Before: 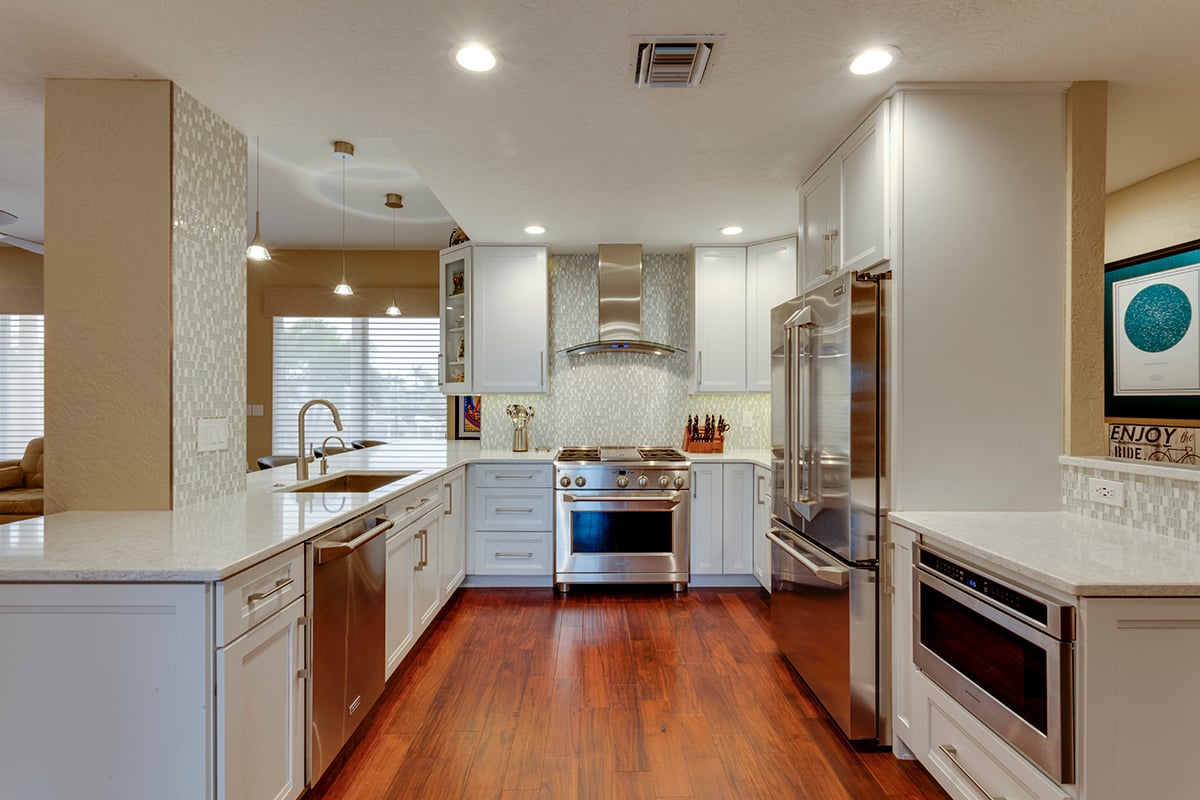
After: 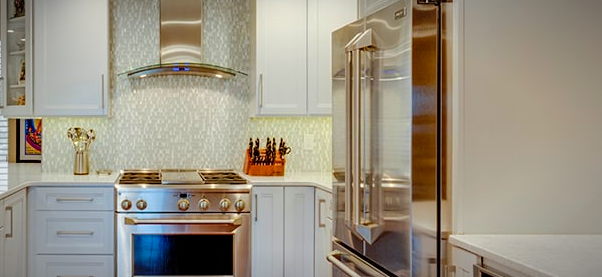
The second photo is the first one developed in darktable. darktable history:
crop: left 36.607%, top 34.735%, right 13.146%, bottom 30.611%
color balance rgb: perceptual saturation grading › global saturation 25%, perceptual brilliance grading › mid-tones 10%, perceptual brilliance grading › shadows 15%, global vibrance 20%
vignetting: fall-off radius 60%, automatic ratio true
